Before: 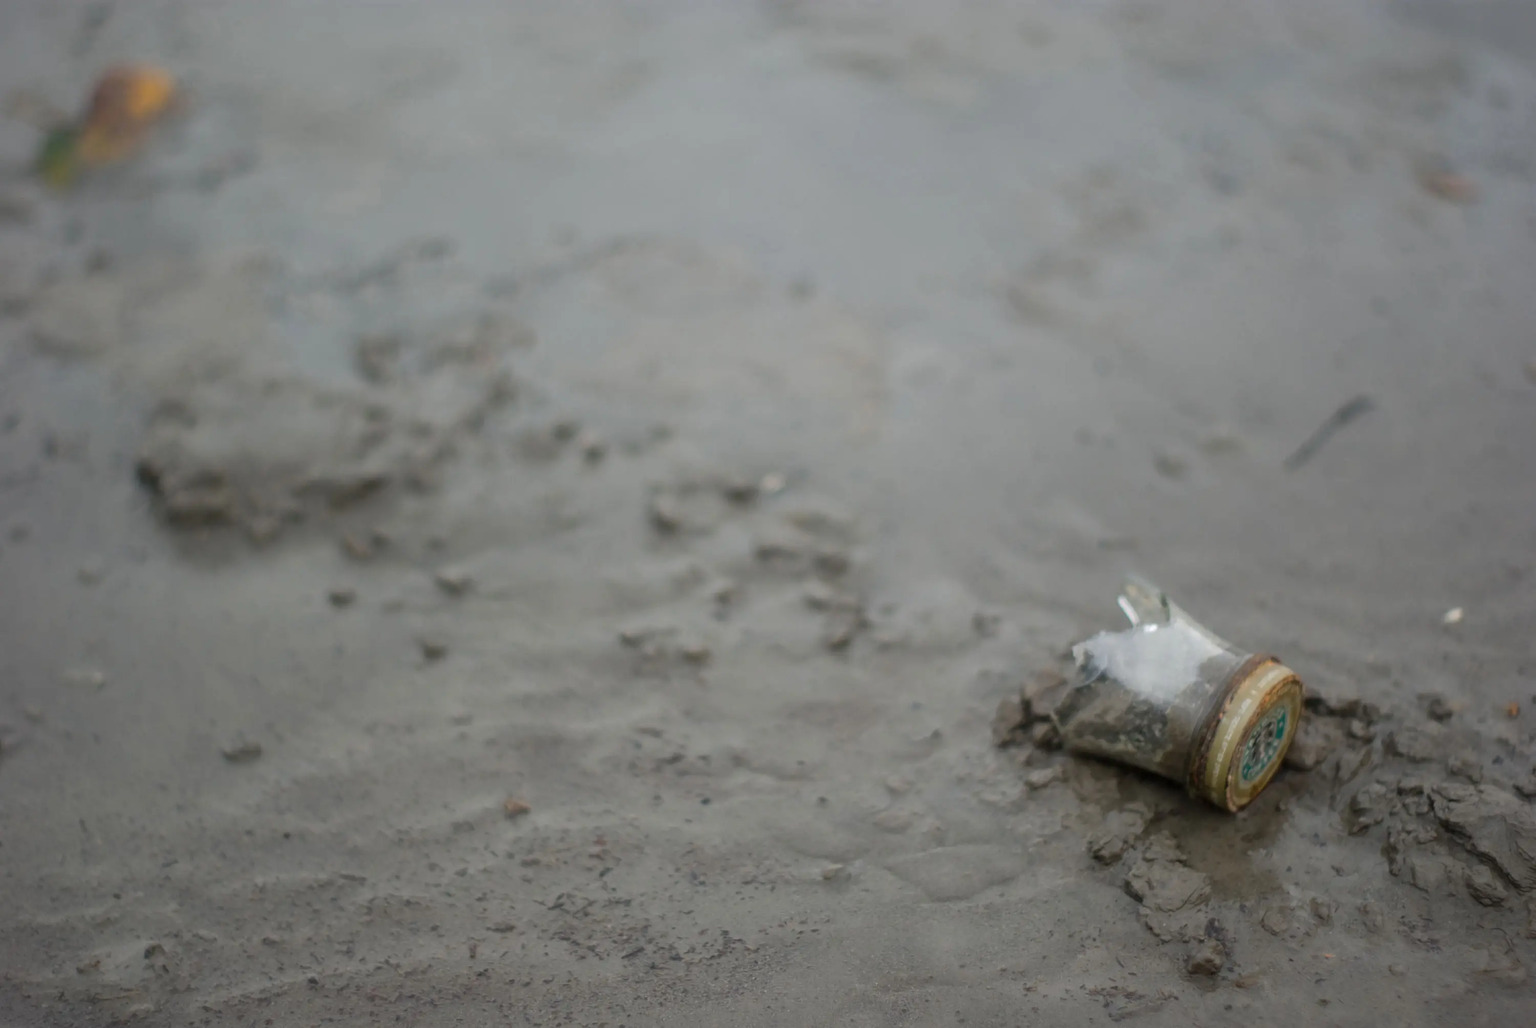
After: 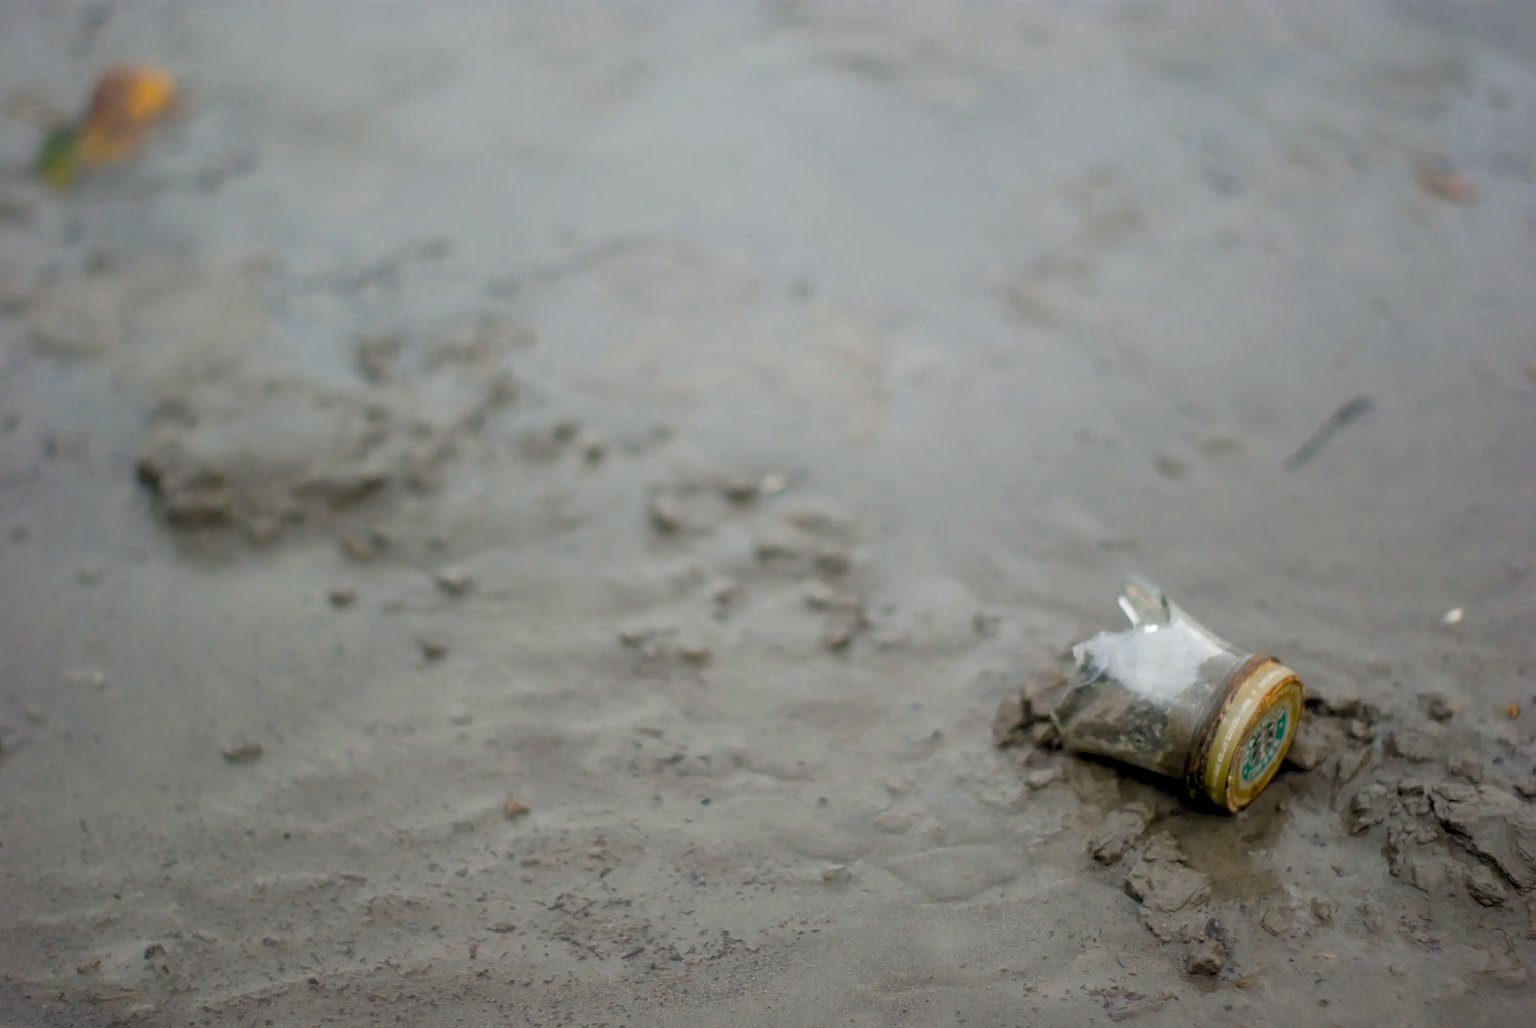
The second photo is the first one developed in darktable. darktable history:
color balance rgb: perceptual saturation grading › global saturation 20%, perceptual saturation grading › highlights -25%, perceptual saturation grading › shadows 50%
rgb levels: levels [[0.01, 0.419, 0.839], [0, 0.5, 1], [0, 0.5, 1]]
